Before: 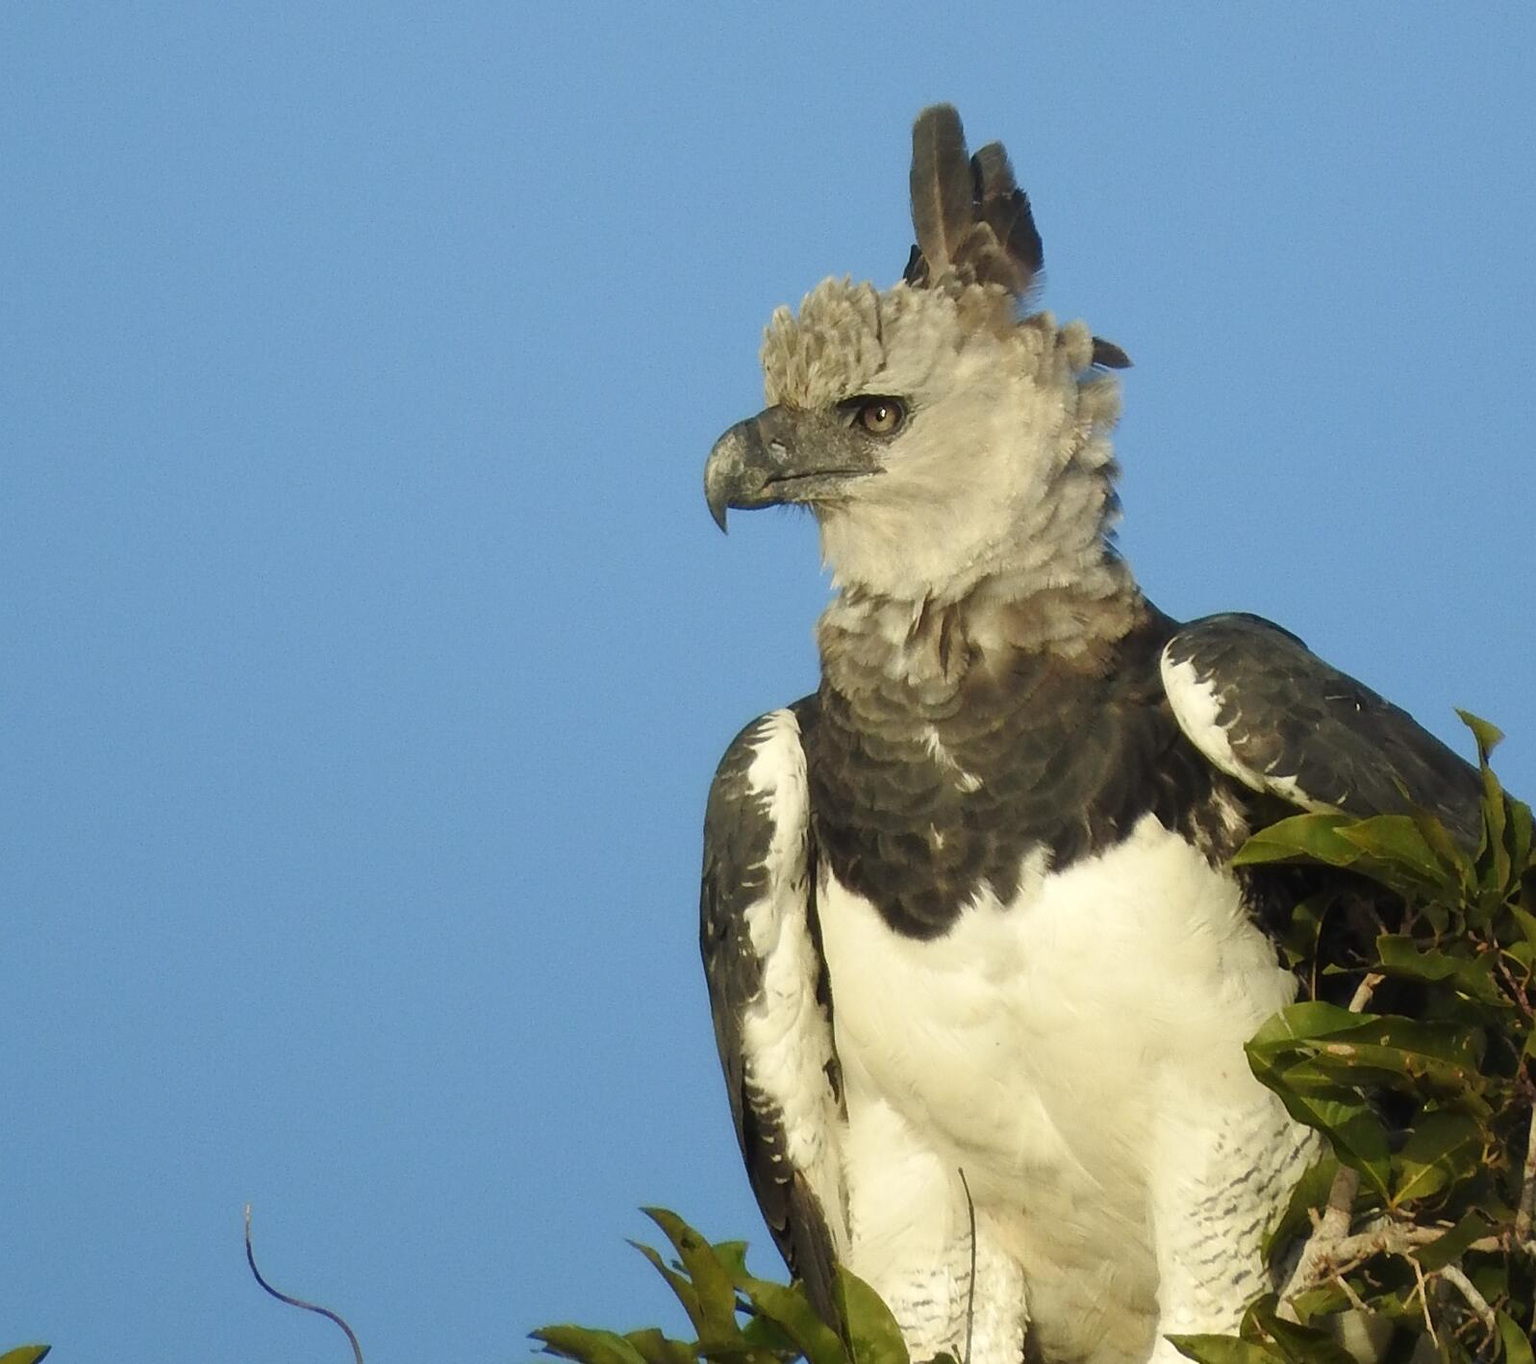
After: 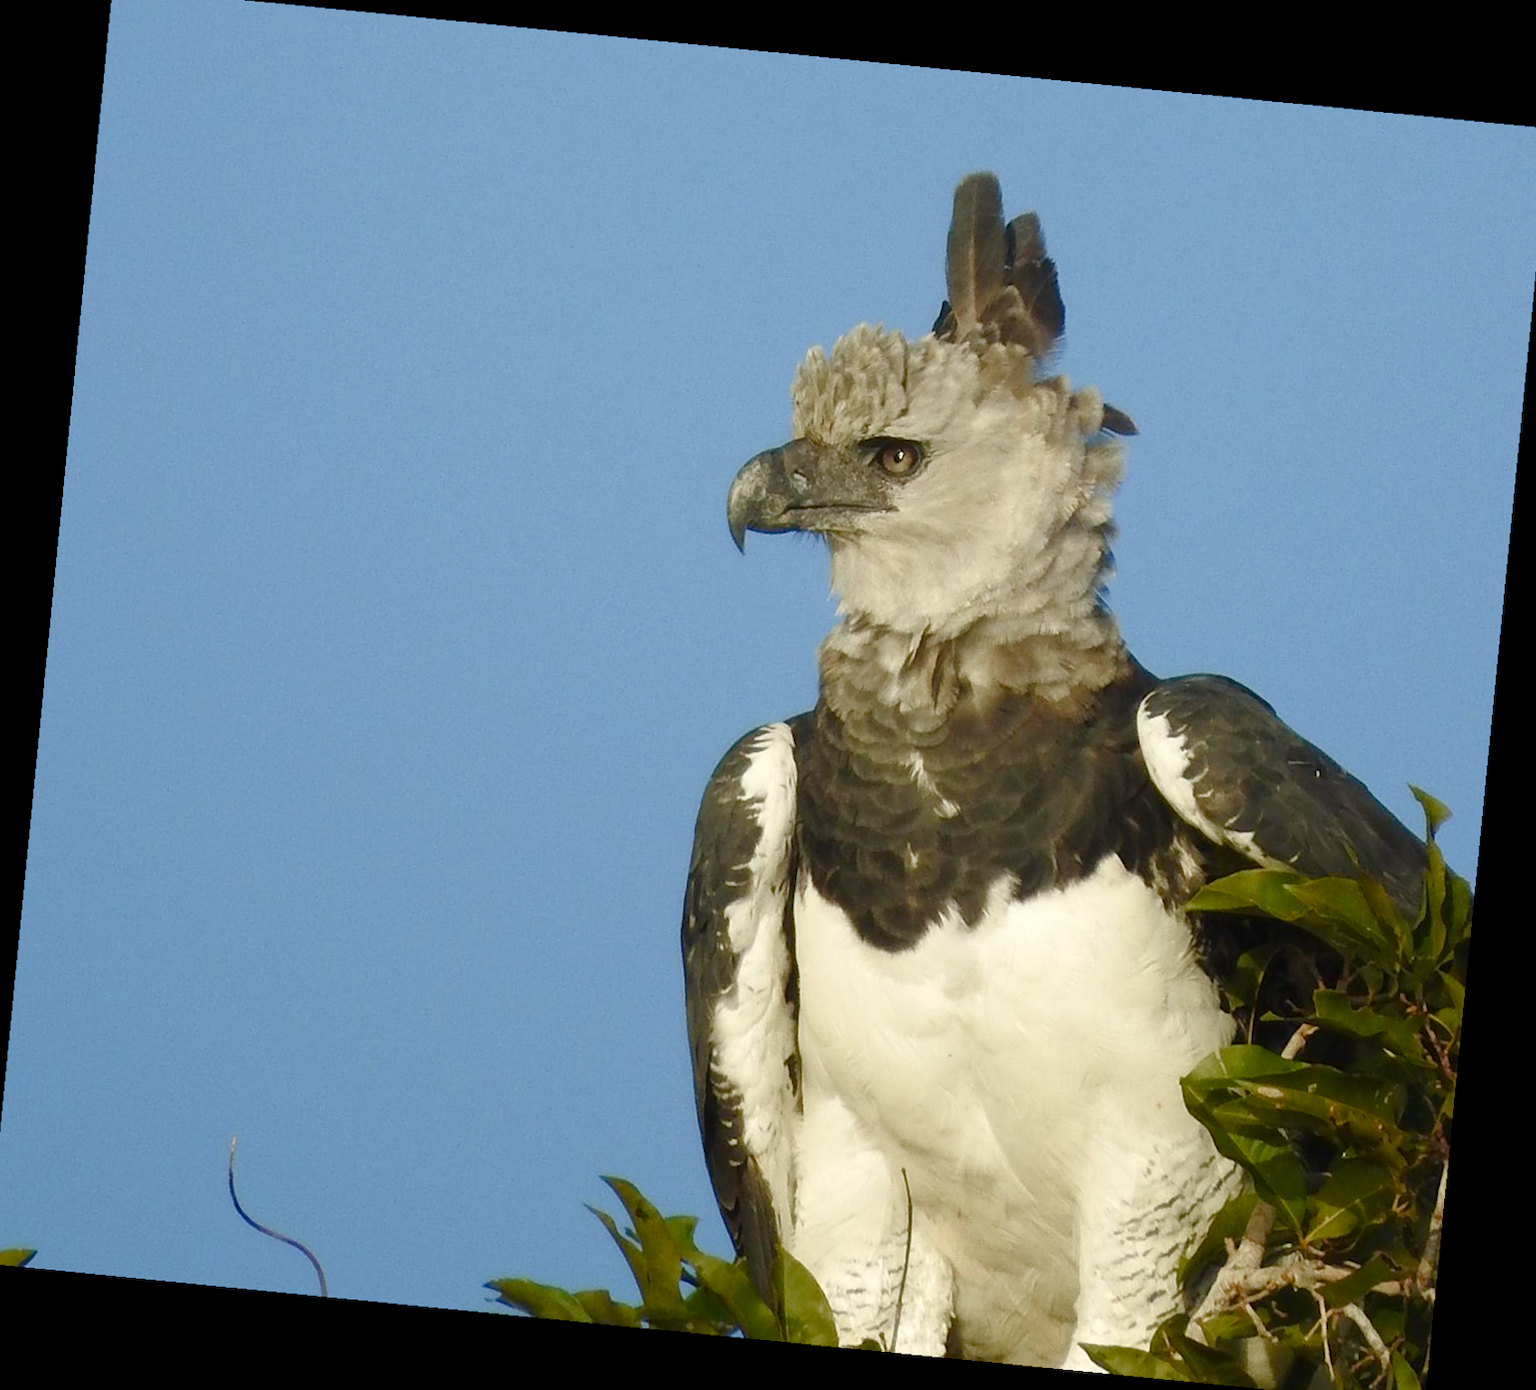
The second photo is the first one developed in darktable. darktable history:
color balance rgb: perceptual saturation grading › global saturation 20%, perceptual saturation grading › highlights -50%, perceptual saturation grading › shadows 30%
crop and rotate: angle -0.5°
rotate and perspective: rotation 5.12°, automatic cropping off
